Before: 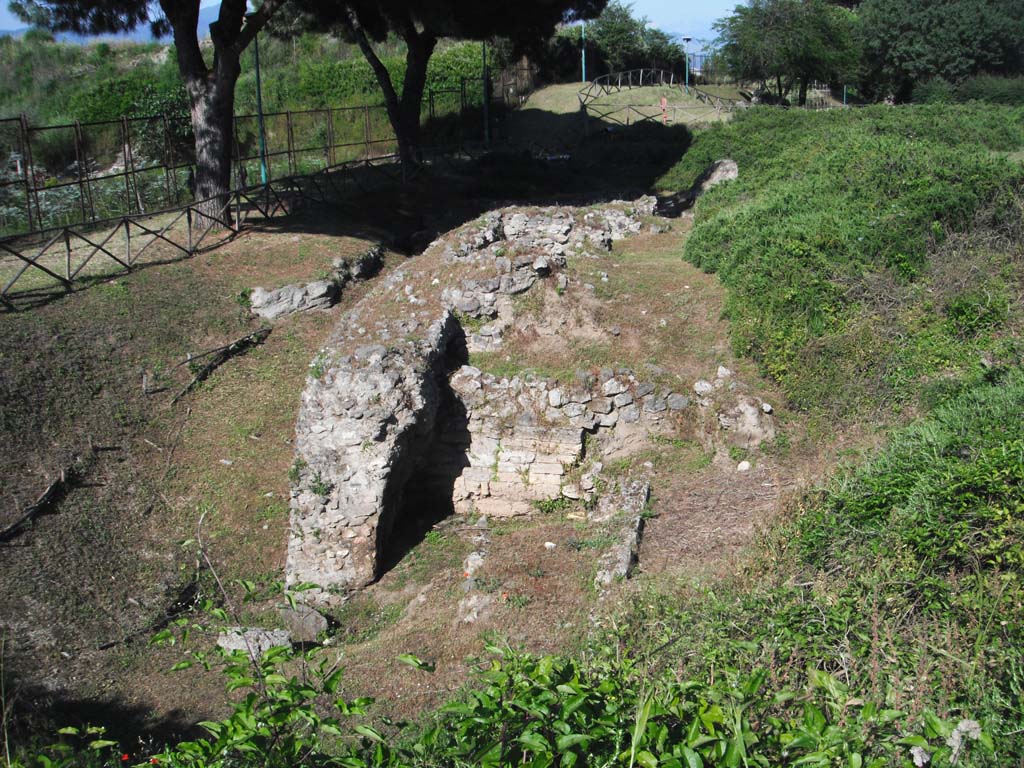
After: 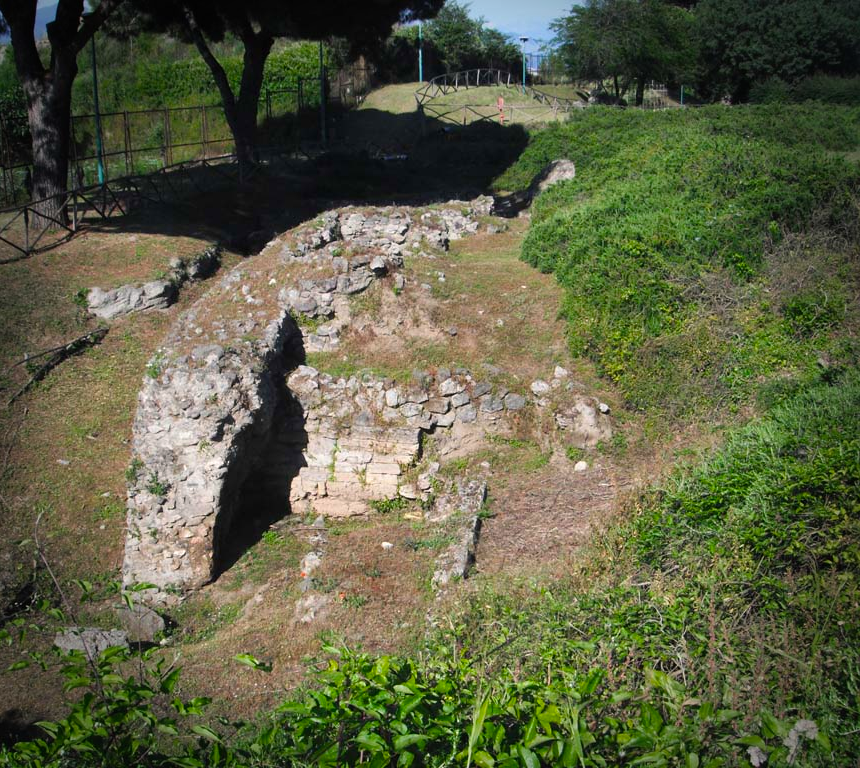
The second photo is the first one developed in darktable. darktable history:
crop: left 15.987%
vignetting: fall-off start 76.95%, fall-off radius 27.56%, brightness -0.585, saturation -0.111, width/height ratio 0.976
color balance rgb: highlights gain › luminance 1.035%, highlights gain › chroma 0.467%, highlights gain › hue 44.17°, perceptual saturation grading › global saturation 30.304%
